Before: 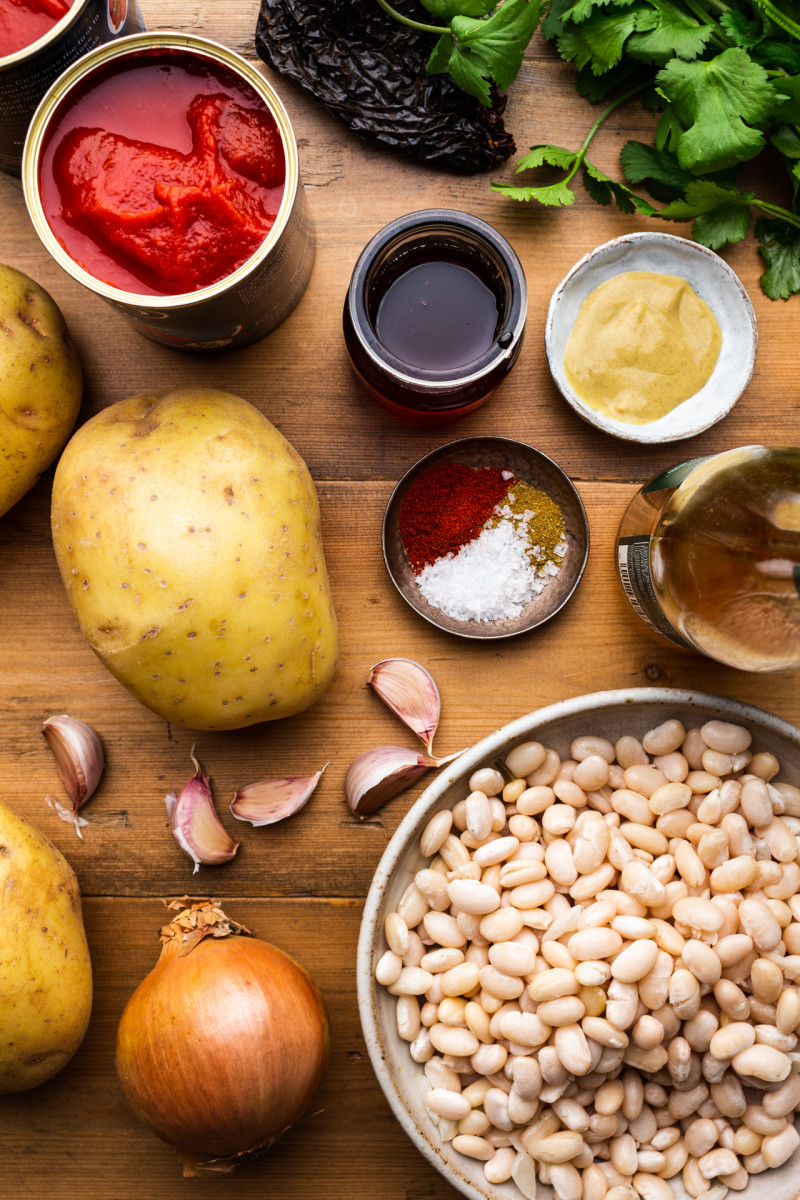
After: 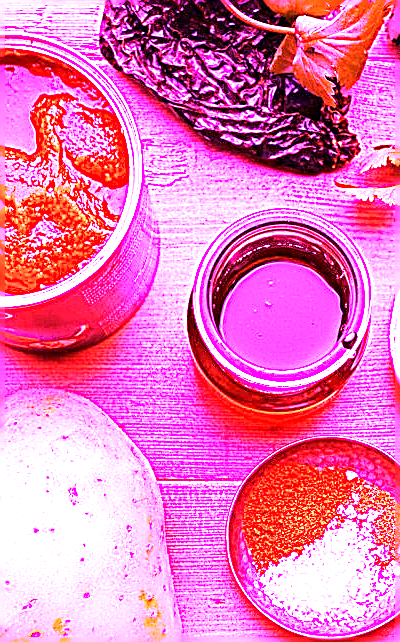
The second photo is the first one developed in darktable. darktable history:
sharpen: on, module defaults
color correction: saturation 0.99
white balance: red 8, blue 8
crop: left 19.556%, right 30.401%, bottom 46.458%
